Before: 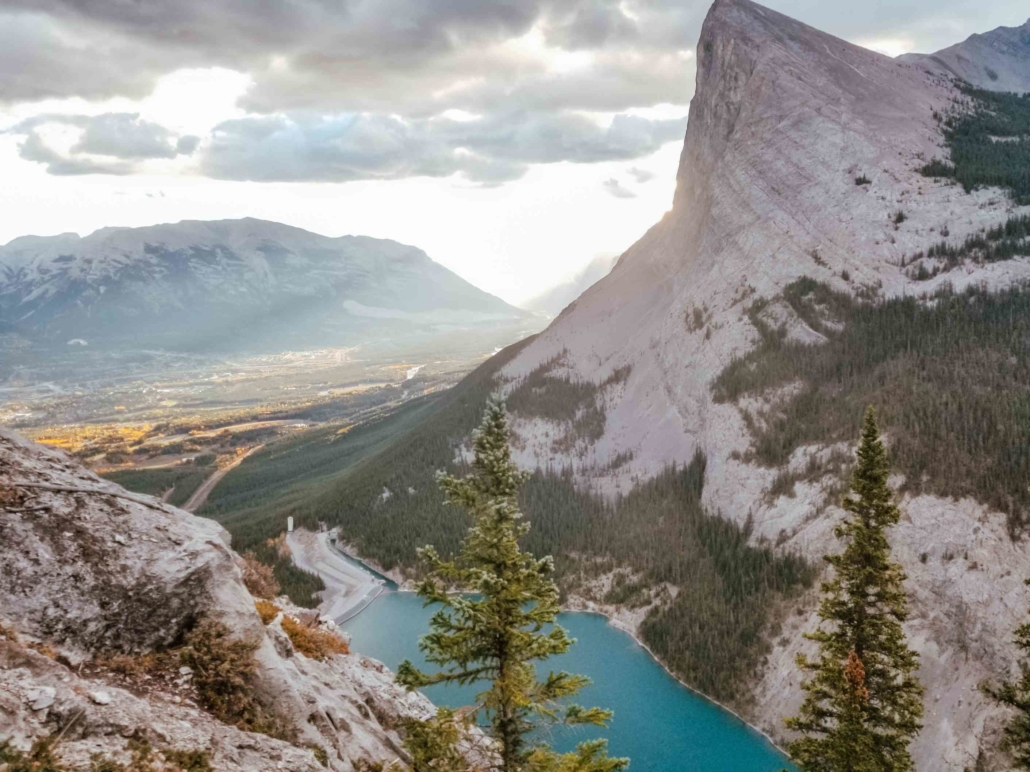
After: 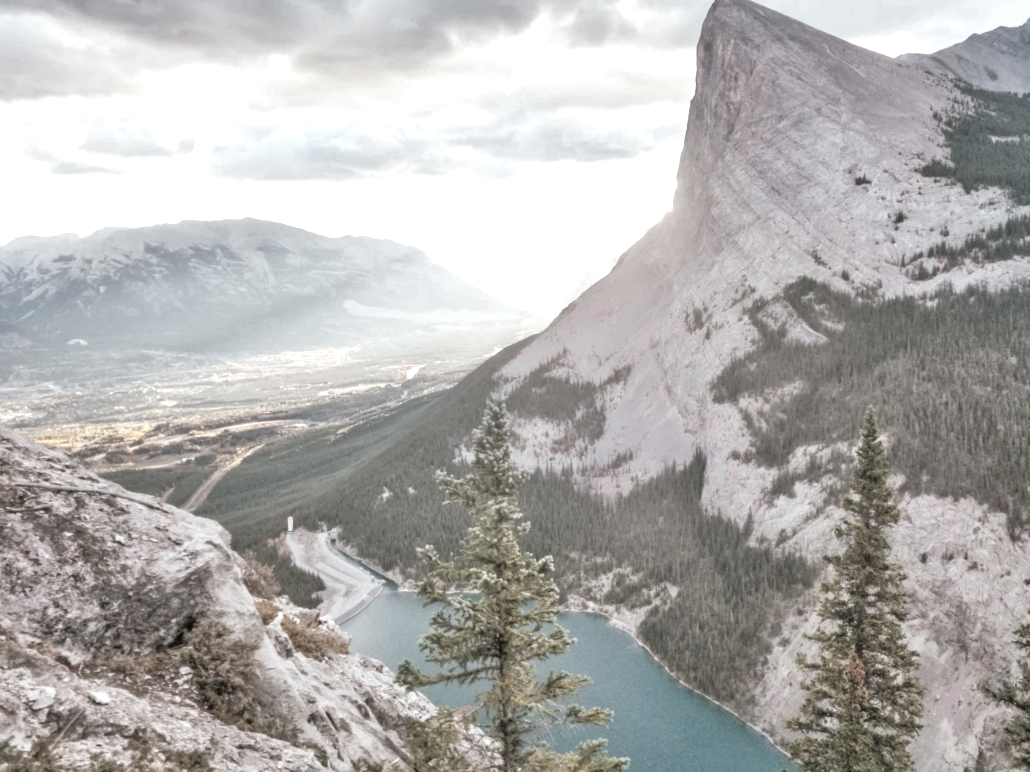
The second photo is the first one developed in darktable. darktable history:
exposure: exposure 0.565 EV, compensate exposure bias true, compensate highlight preservation false
tone equalizer: -7 EV 0.15 EV, -6 EV 0.621 EV, -5 EV 1.18 EV, -4 EV 1.35 EV, -3 EV 1.13 EV, -2 EV 0.6 EV, -1 EV 0.167 EV
color zones: curves: ch1 [(0, 0.34) (0.143, 0.164) (0.286, 0.152) (0.429, 0.176) (0.571, 0.173) (0.714, 0.188) (0.857, 0.199) (1, 0.34)]
